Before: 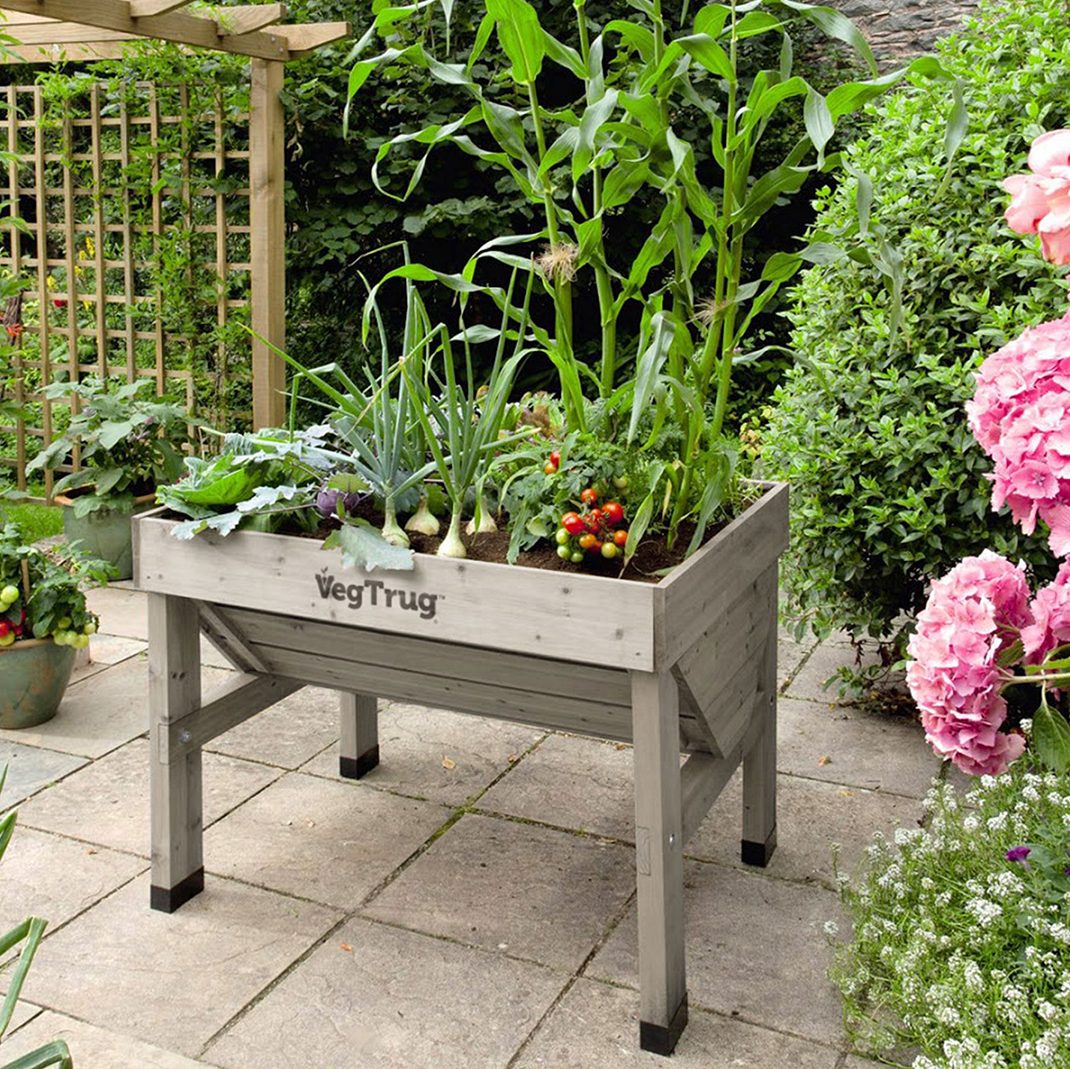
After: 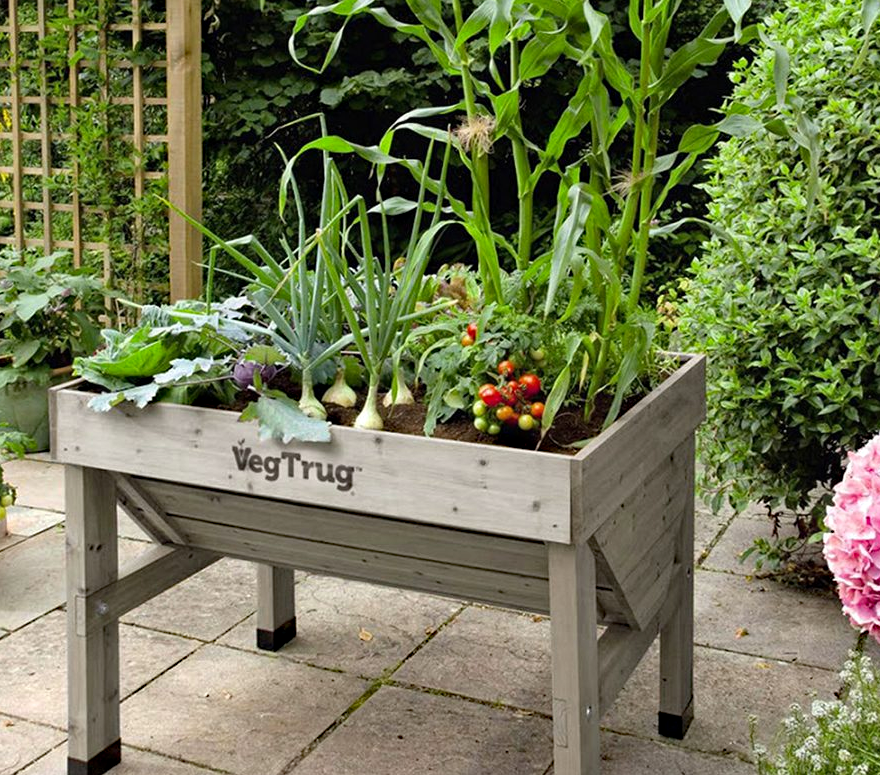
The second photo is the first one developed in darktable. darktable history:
haze removal: strength 0.286, distance 0.251, compatibility mode true, adaptive false
crop: left 7.8%, top 12.05%, right 9.941%, bottom 15.403%
